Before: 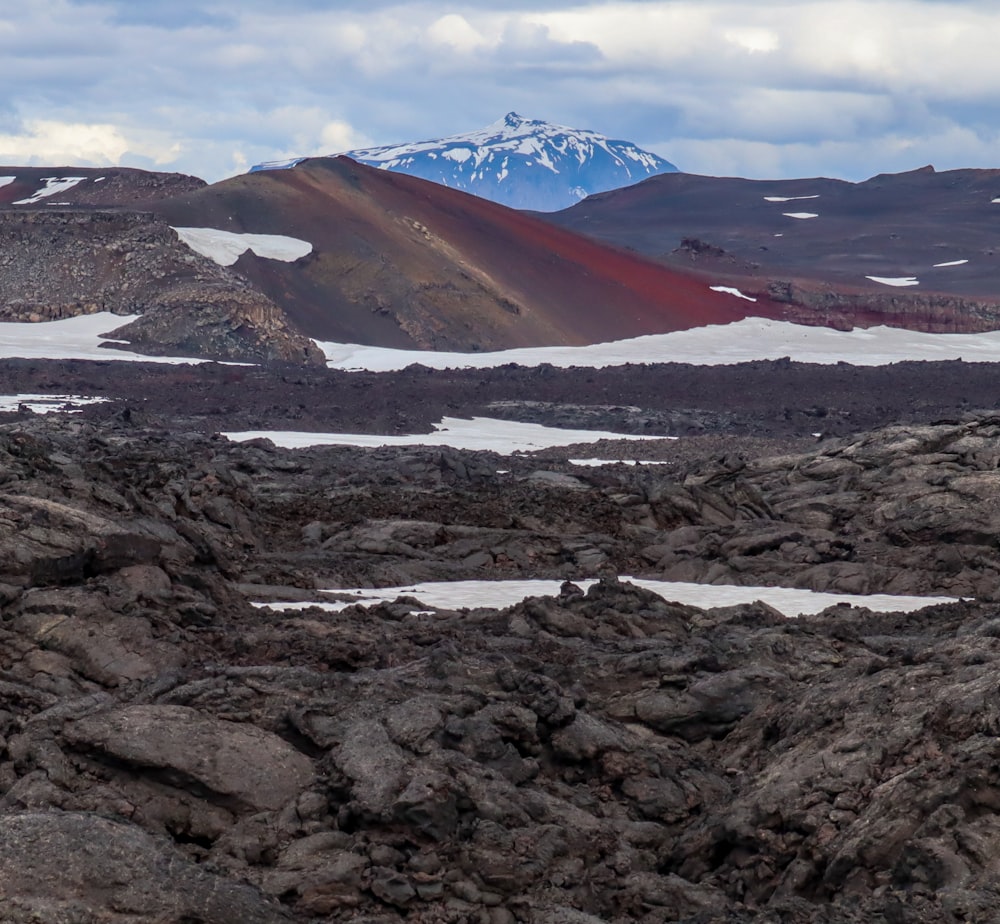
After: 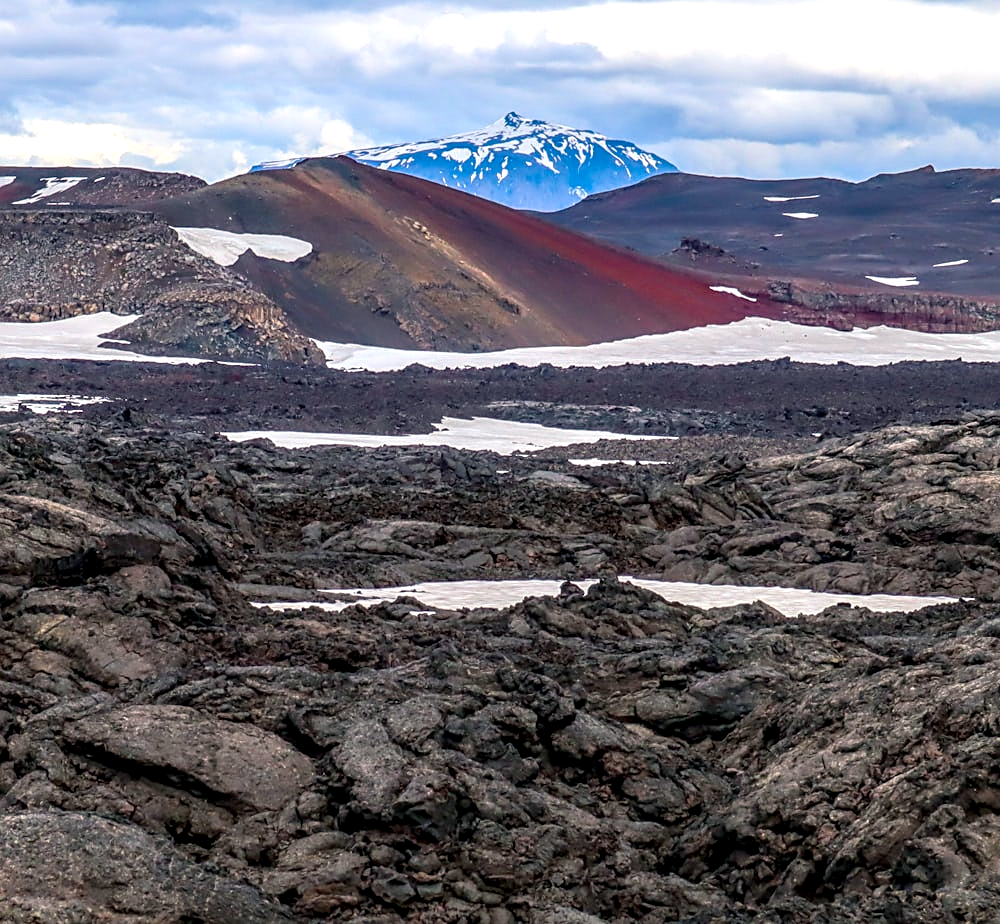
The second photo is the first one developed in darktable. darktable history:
exposure: black level correction 0.001, exposure 0.499 EV, compensate exposure bias true, compensate highlight preservation false
local contrast: highlights 25%, detail 150%
contrast brightness saturation: saturation -0.058
color balance rgb: shadows lift › luminance -8.103%, shadows lift › chroma 2.178%, shadows lift › hue 165.08°, highlights gain › chroma 1.062%, highlights gain › hue 60.24°, linear chroma grading › global chroma 15.353%, perceptual saturation grading › global saturation 25.91%
sharpen: on, module defaults
